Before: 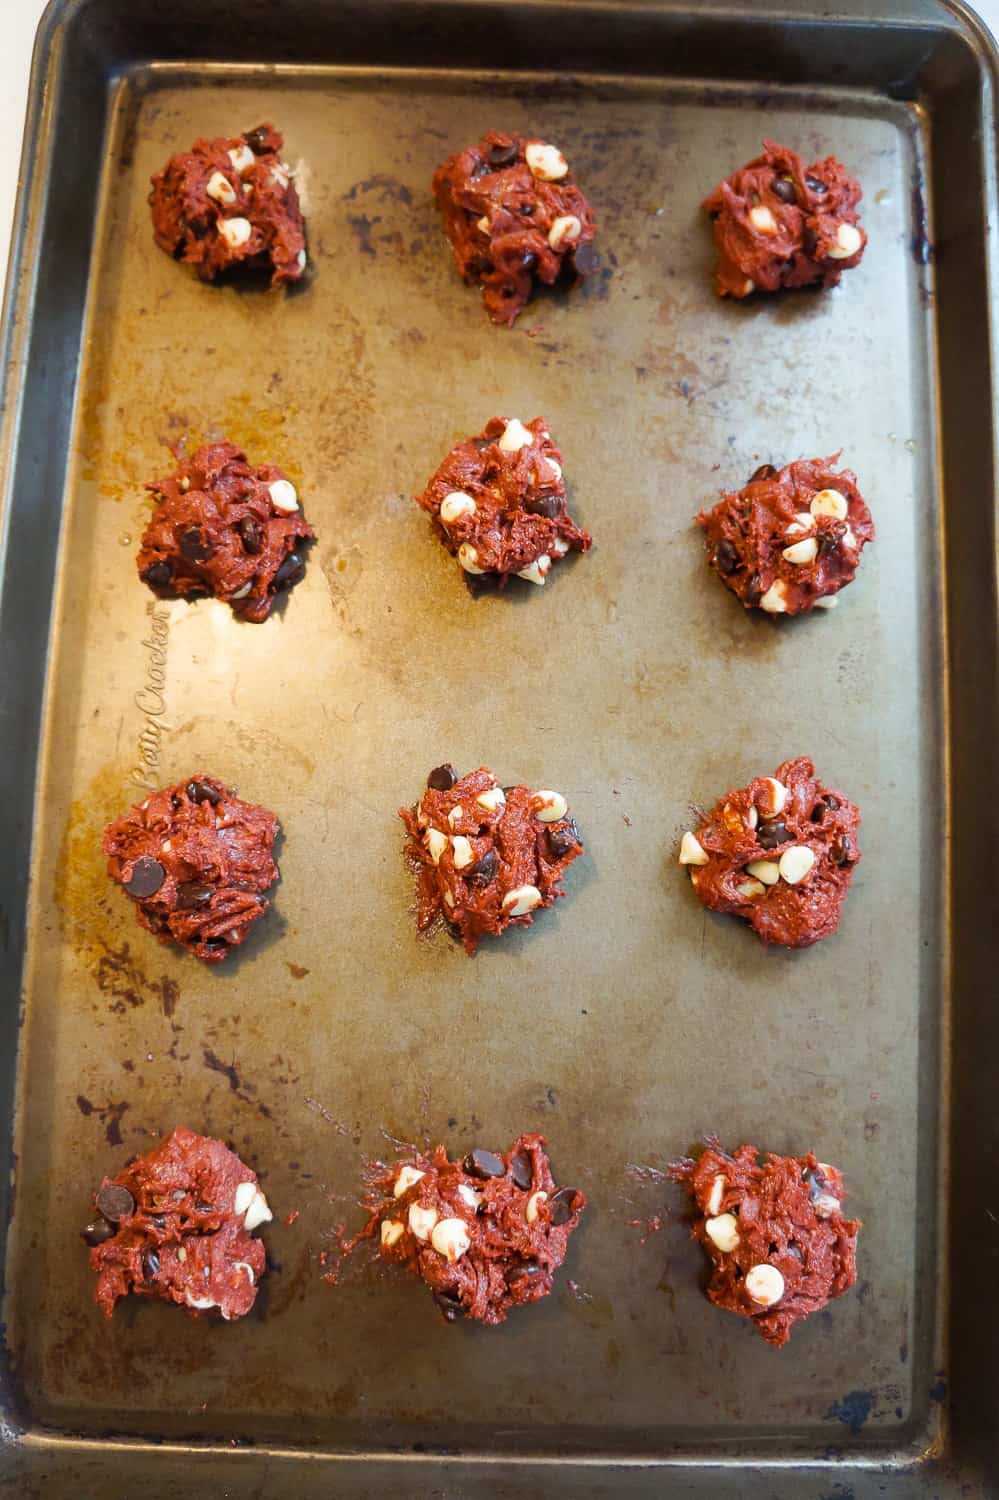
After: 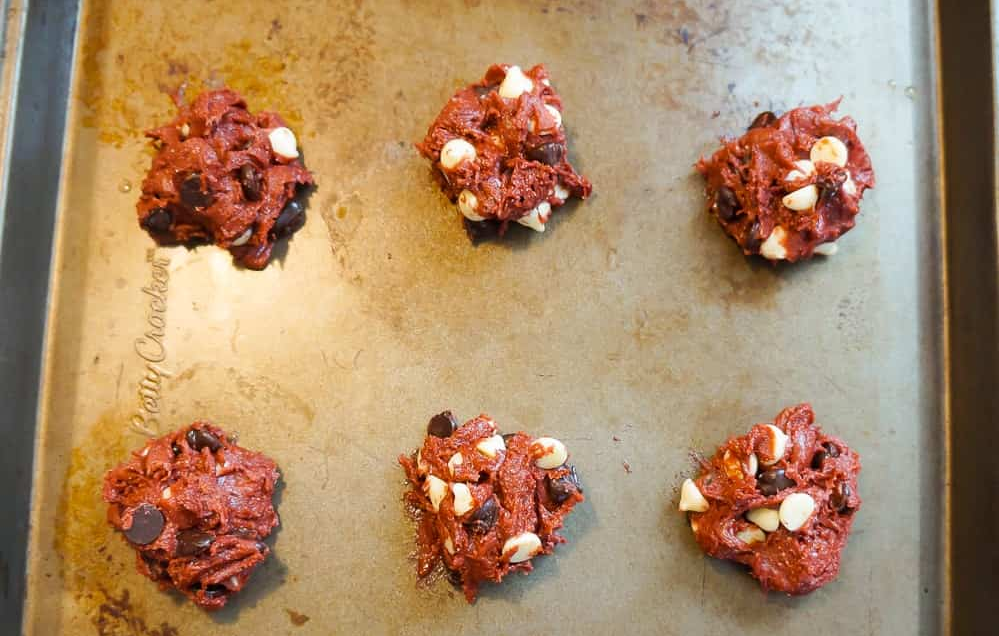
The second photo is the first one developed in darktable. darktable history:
crop and rotate: top 23.591%, bottom 34.006%
